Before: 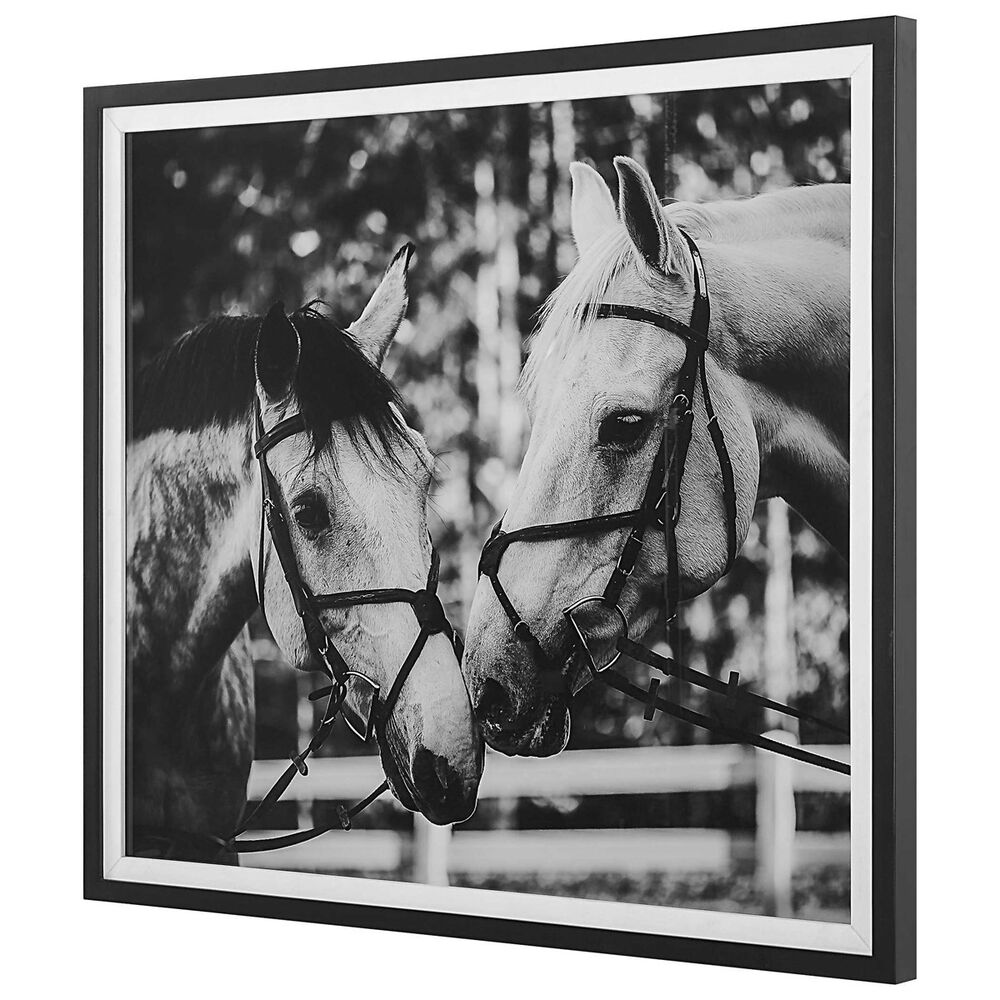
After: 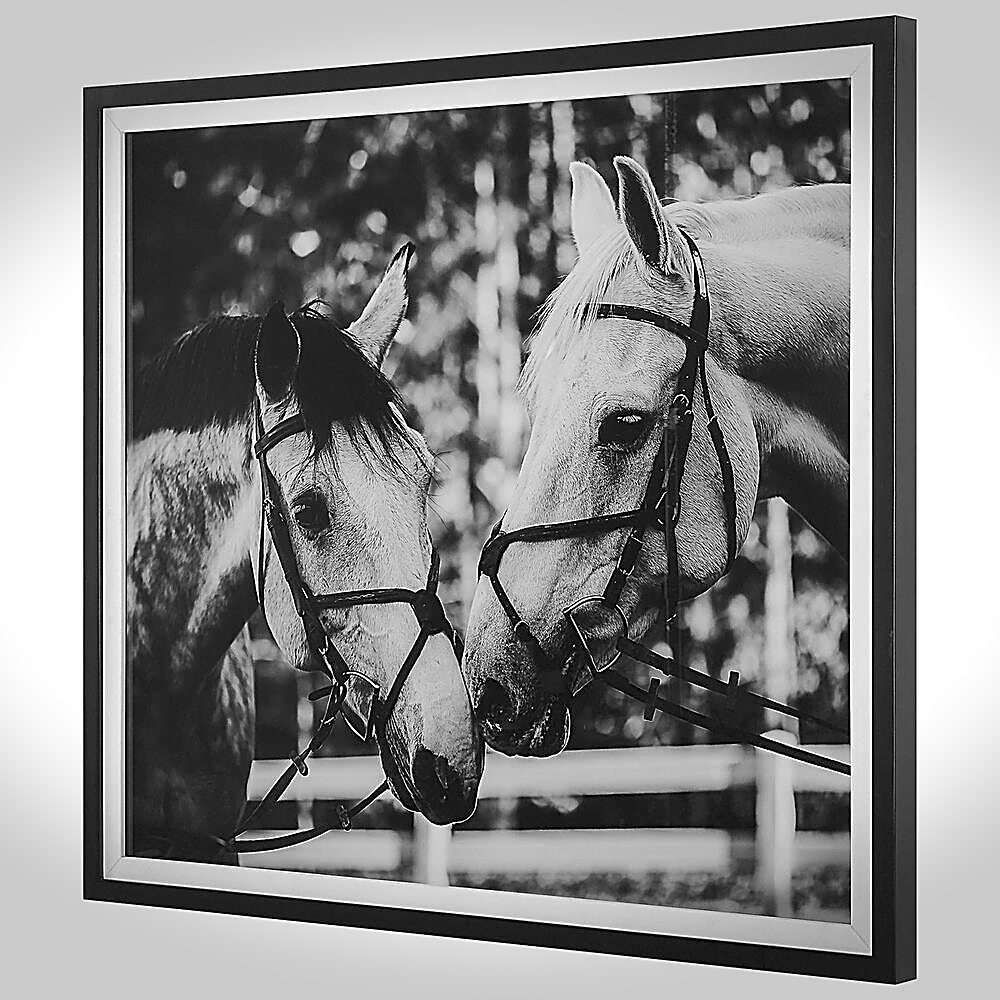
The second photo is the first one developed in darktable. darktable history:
sharpen: radius 1.4, amount 1.25, threshold 0.7
vignetting: fall-off start 100%, brightness -0.406, saturation -0.3, width/height ratio 1.324, dithering 8-bit output, unbound false
